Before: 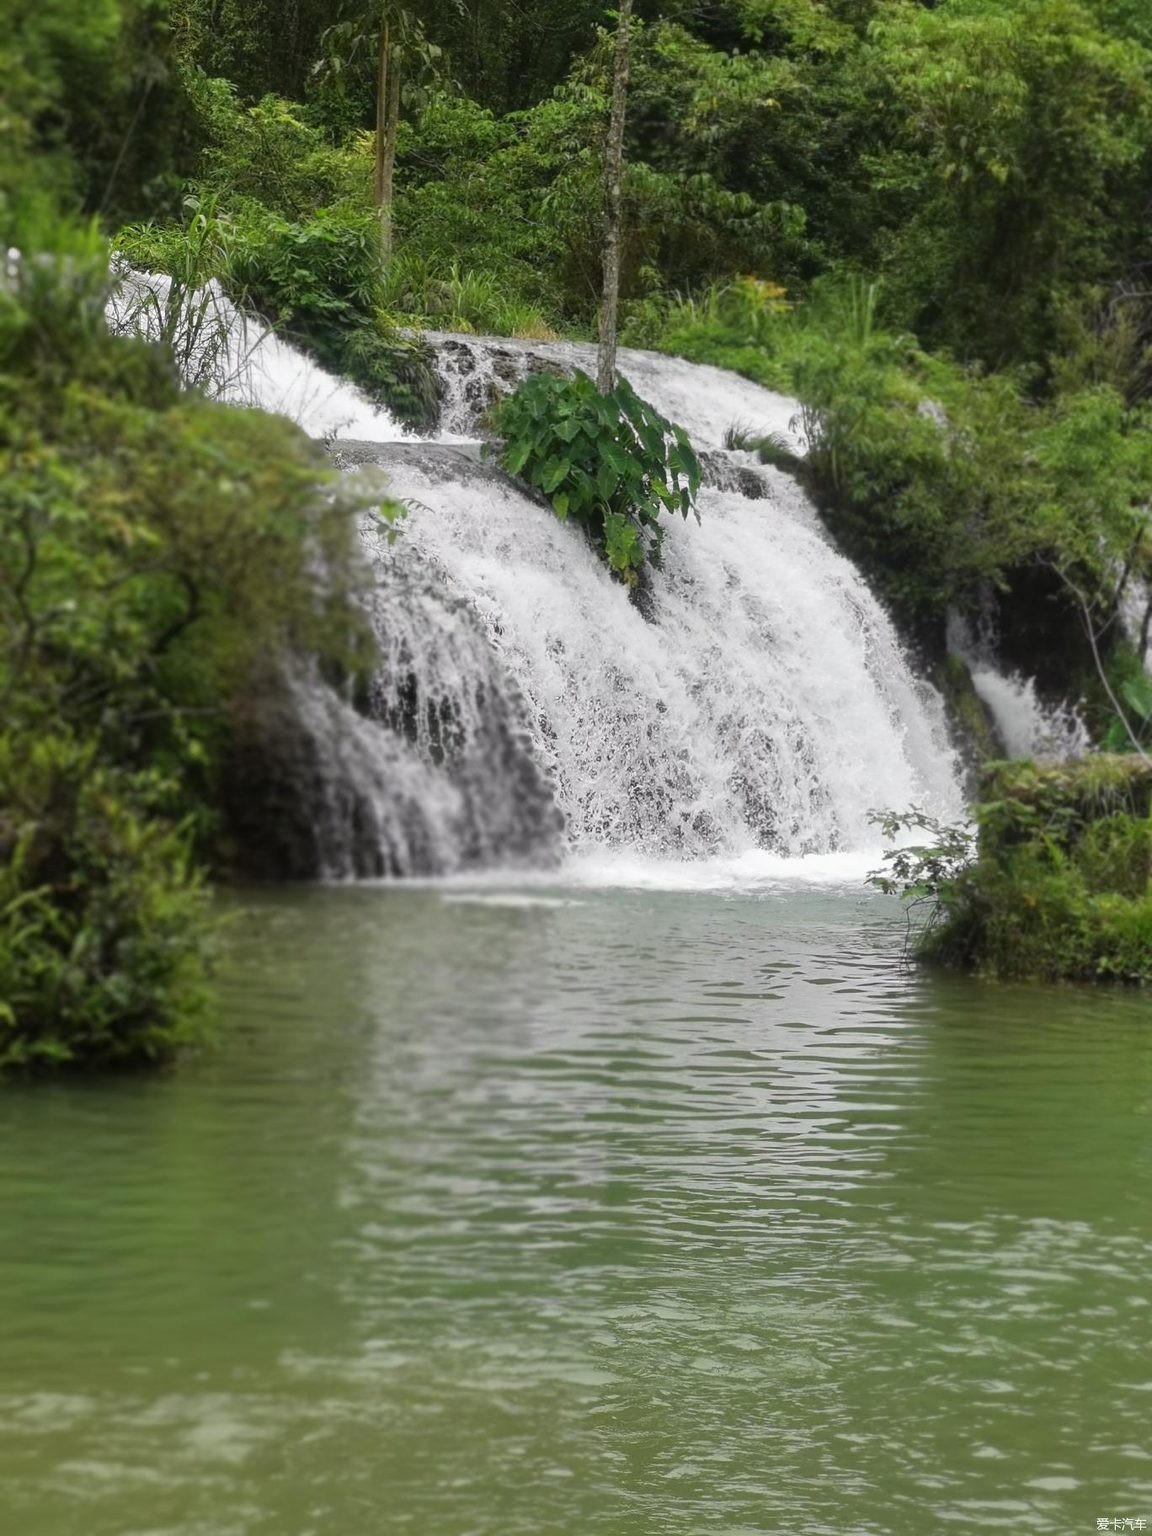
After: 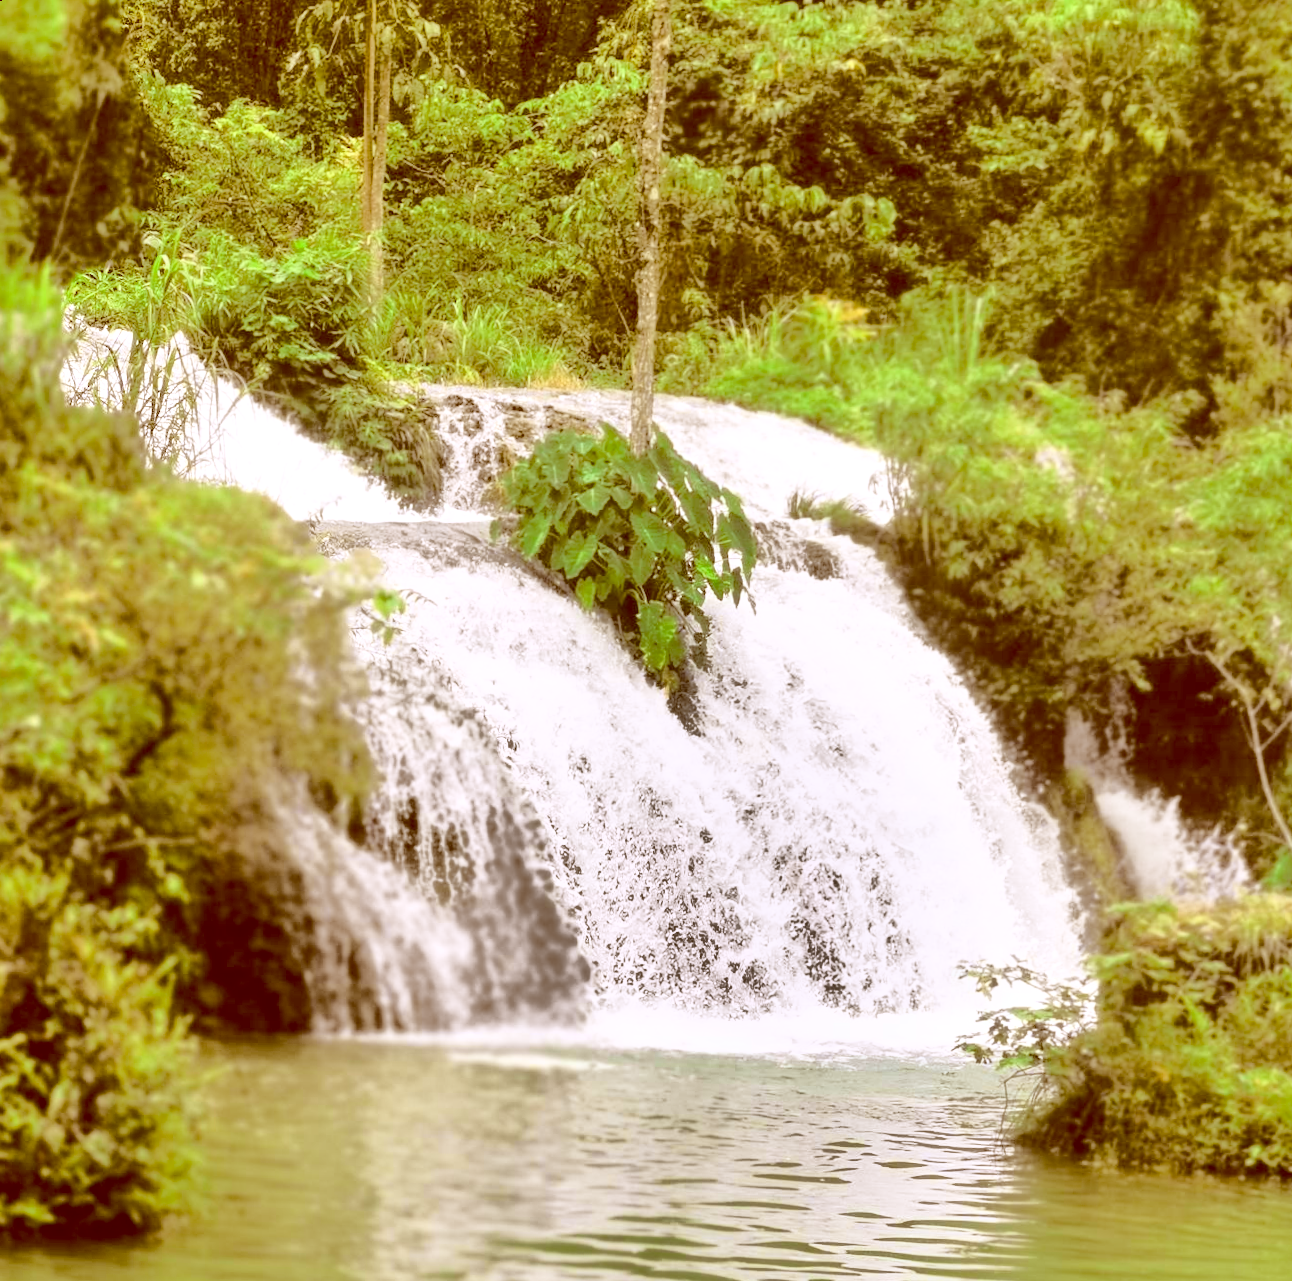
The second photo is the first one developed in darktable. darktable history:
tone curve: curves: ch0 [(0, 0.015) (0.091, 0.055) (0.184, 0.159) (0.304, 0.382) (0.492, 0.579) (0.628, 0.755) (0.832, 0.932) (0.984, 0.963)]; ch1 [(0, 0) (0.34, 0.235) (0.493, 0.5) (0.554, 0.56) (0.764, 0.815) (1, 1)]; ch2 [(0, 0) (0.44, 0.458) (0.476, 0.477) (0.542, 0.586) (0.674, 0.724) (1, 1)], color space Lab, independent channels, preserve colors none
color balance: lift [1, 1.011, 0.999, 0.989], gamma [1.109, 1.045, 1.039, 0.955], gain [0.917, 0.936, 0.952, 1.064], contrast 2.32%, contrast fulcrum 19%, output saturation 101%
shadows and highlights: radius 108.52, shadows 44.07, highlights -67.8, low approximation 0.01, soften with gaussian
crop: bottom 24.967%
rotate and perspective: rotation 0.062°, lens shift (vertical) 0.115, lens shift (horizontal) -0.133, crop left 0.047, crop right 0.94, crop top 0.061, crop bottom 0.94
local contrast: highlights 100%, shadows 100%, detail 120%, midtone range 0.2
global tonemap: drago (0.7, 100)
tone equalizer: on, module defaults
